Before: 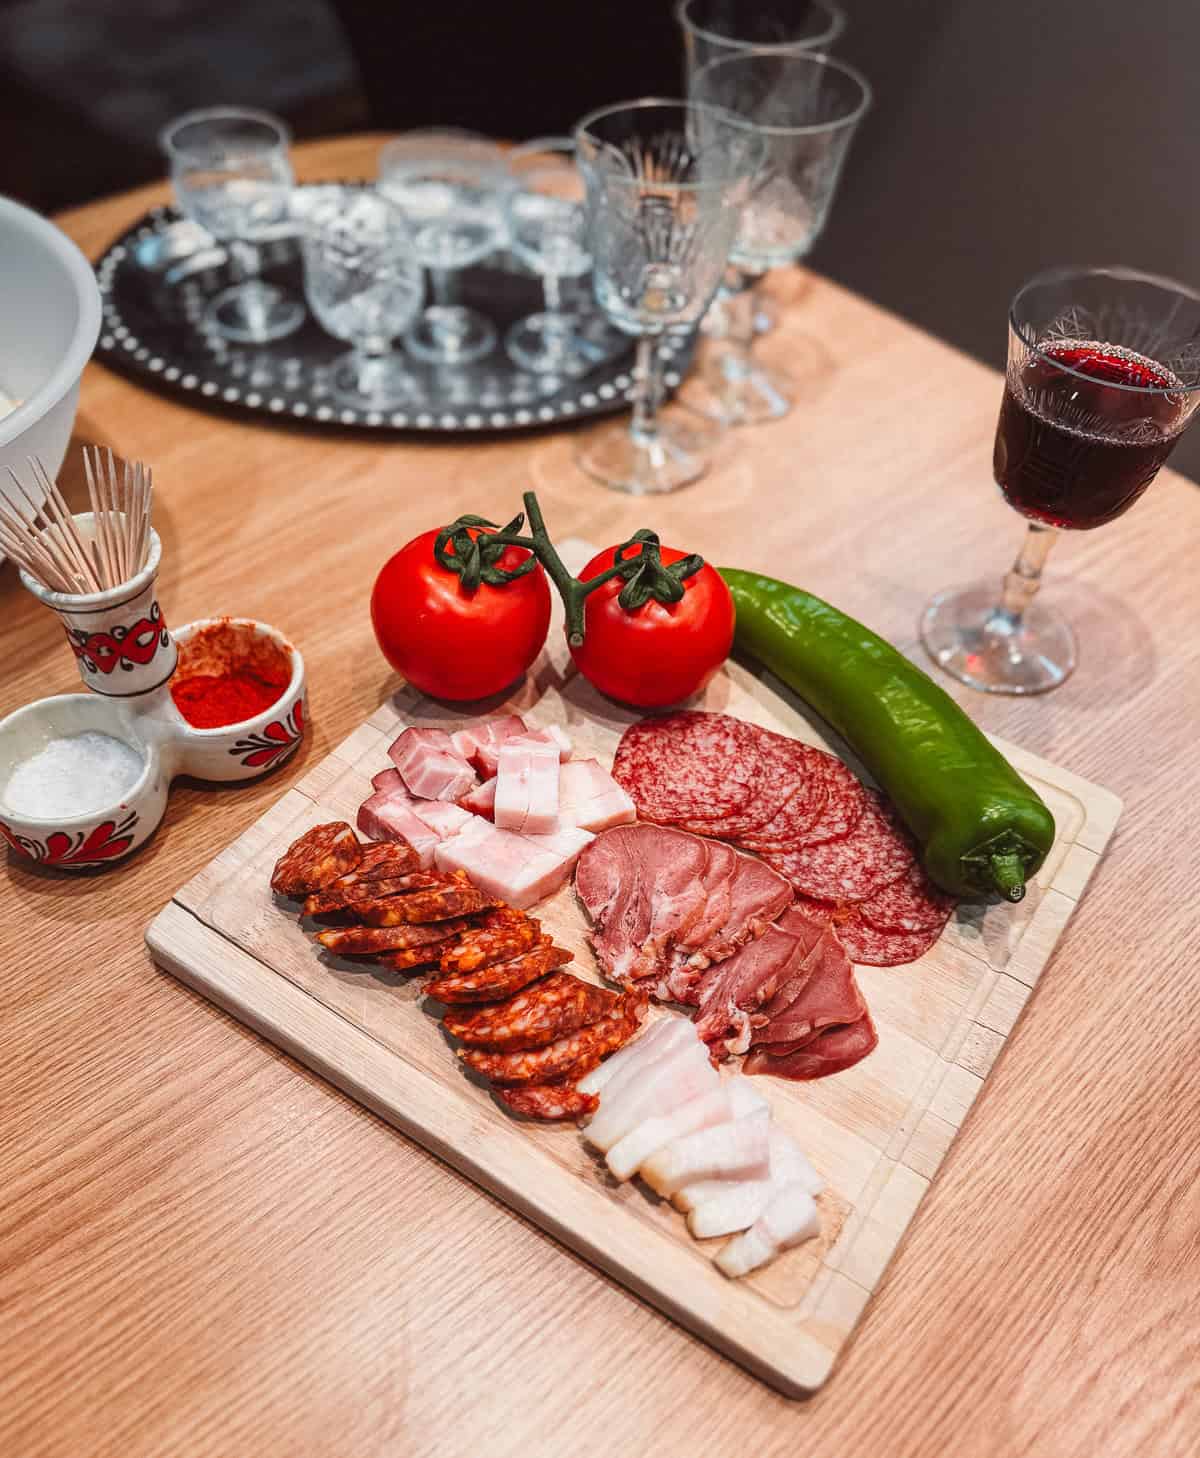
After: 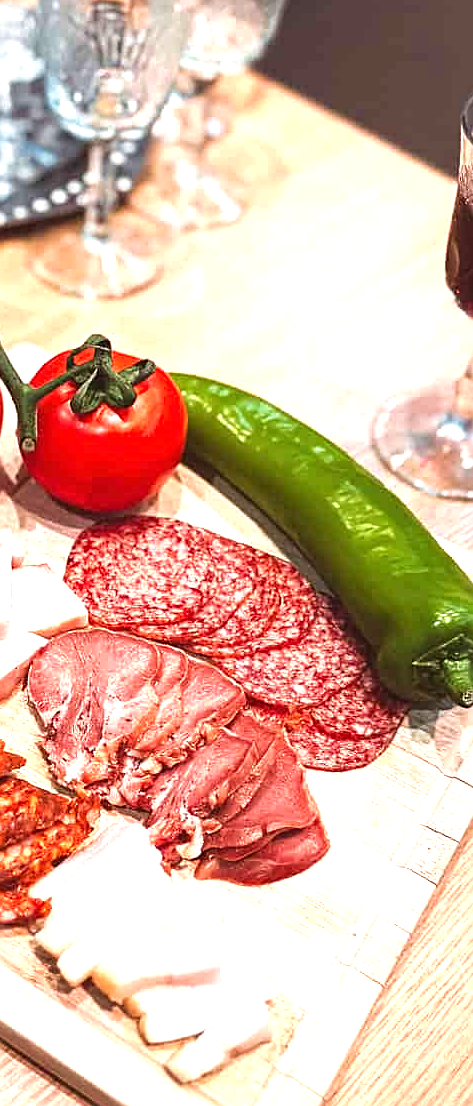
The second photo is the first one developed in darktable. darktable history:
sharpen: on, module defaults
velvia: on, module defaults
crop: left 45.721%, top 13.393%, right 14.118%, bottom 10.01%
exposure: black level correction 0, exposure 1 EV, compensate highlight preservation false
